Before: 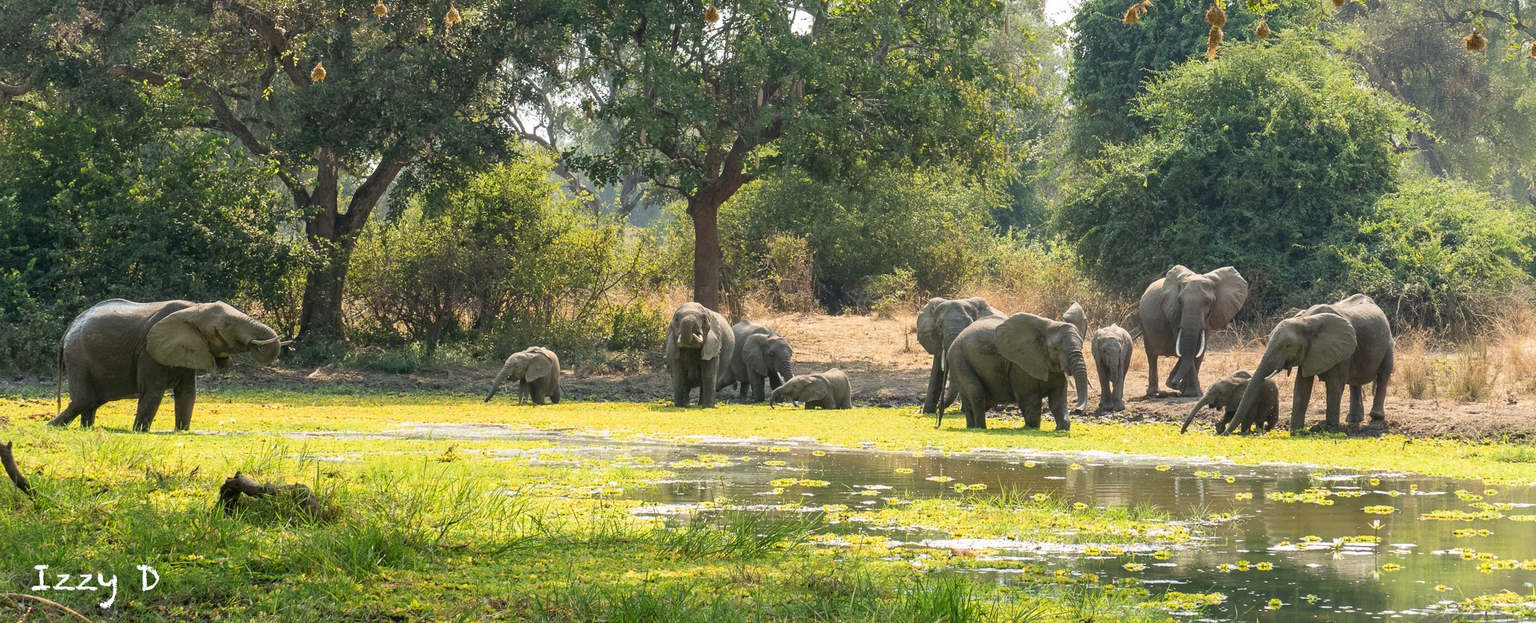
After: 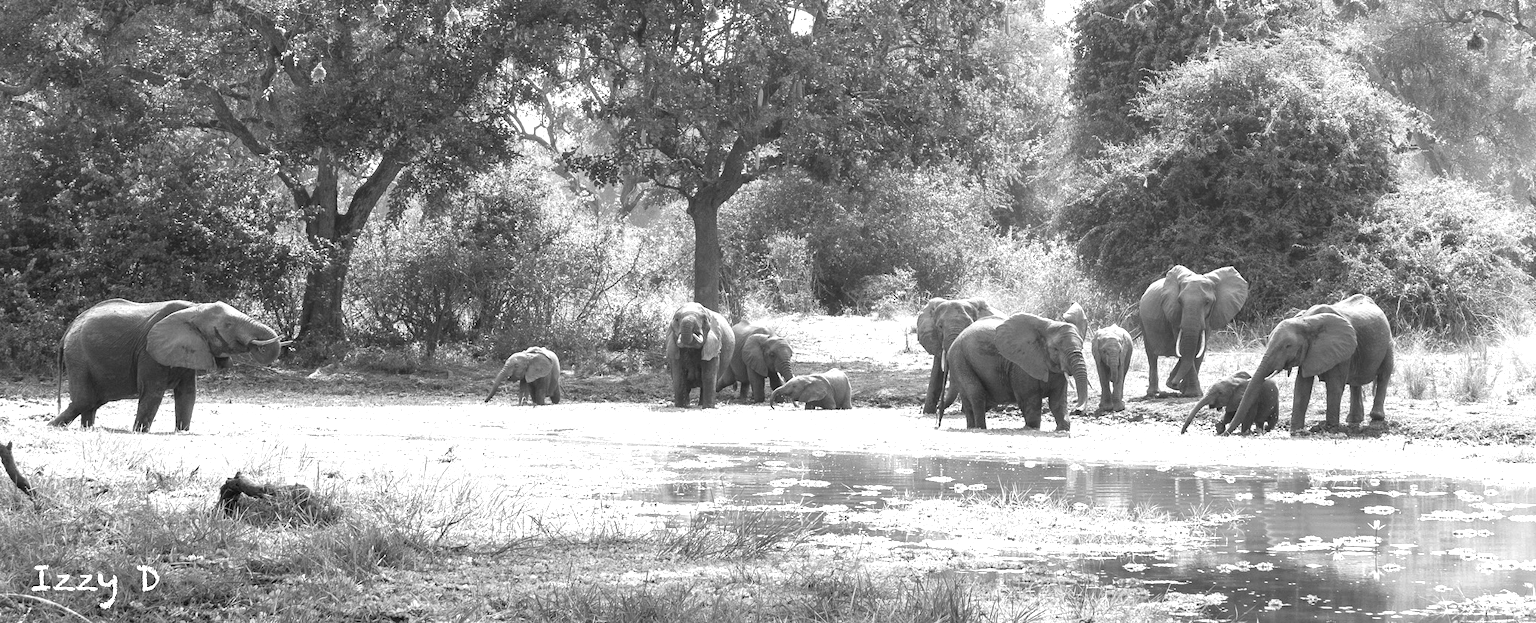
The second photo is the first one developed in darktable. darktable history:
monochrome: a 79.32, b 81.83, size 1.1
exposure: black level correction 0, exposure 1.1 EV, compensate exposure bias true, compensate highlight preservation false
